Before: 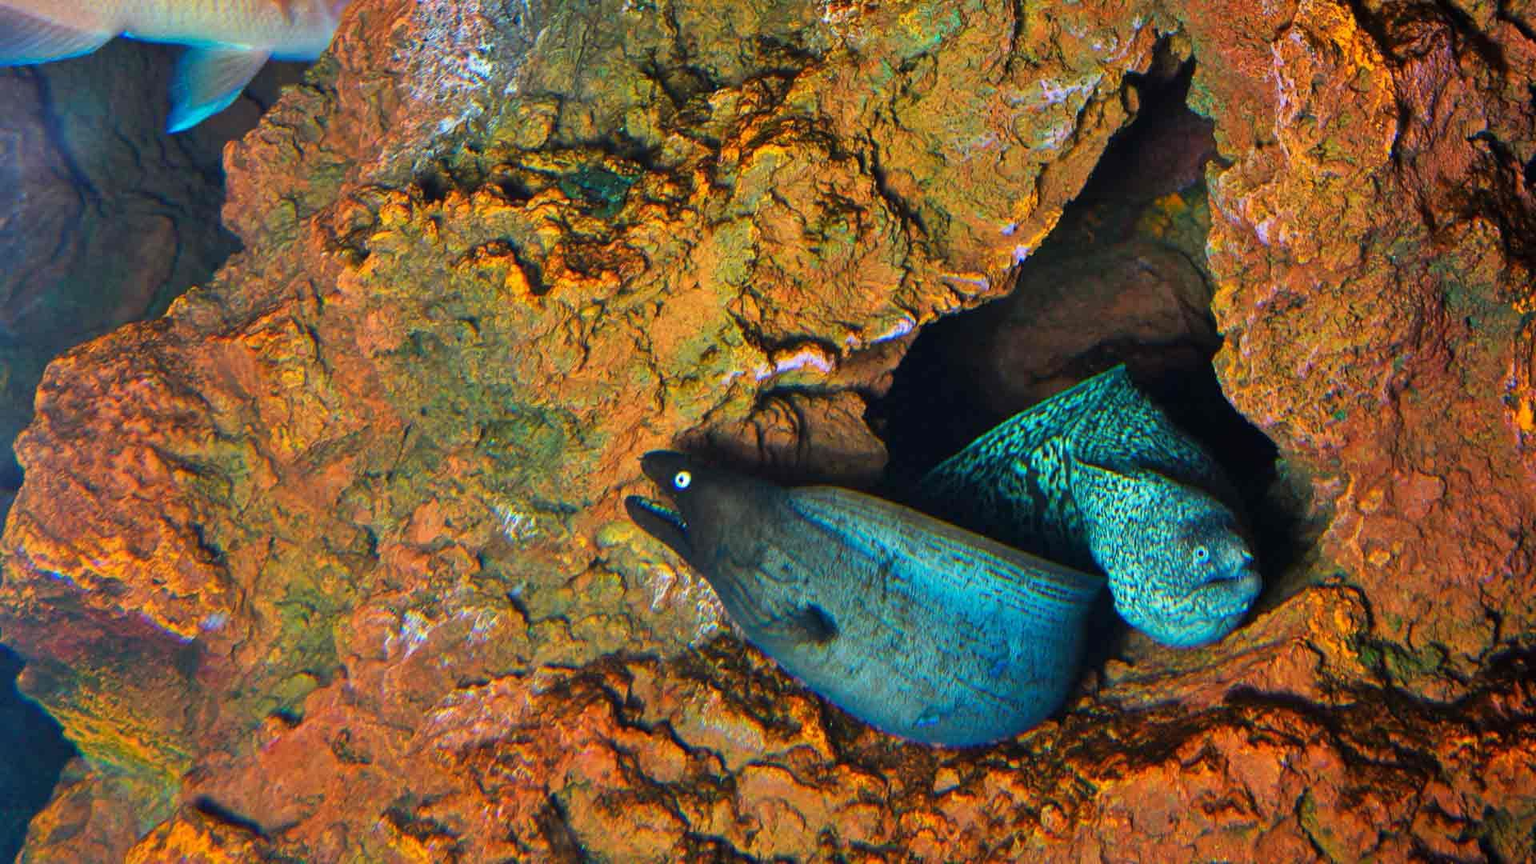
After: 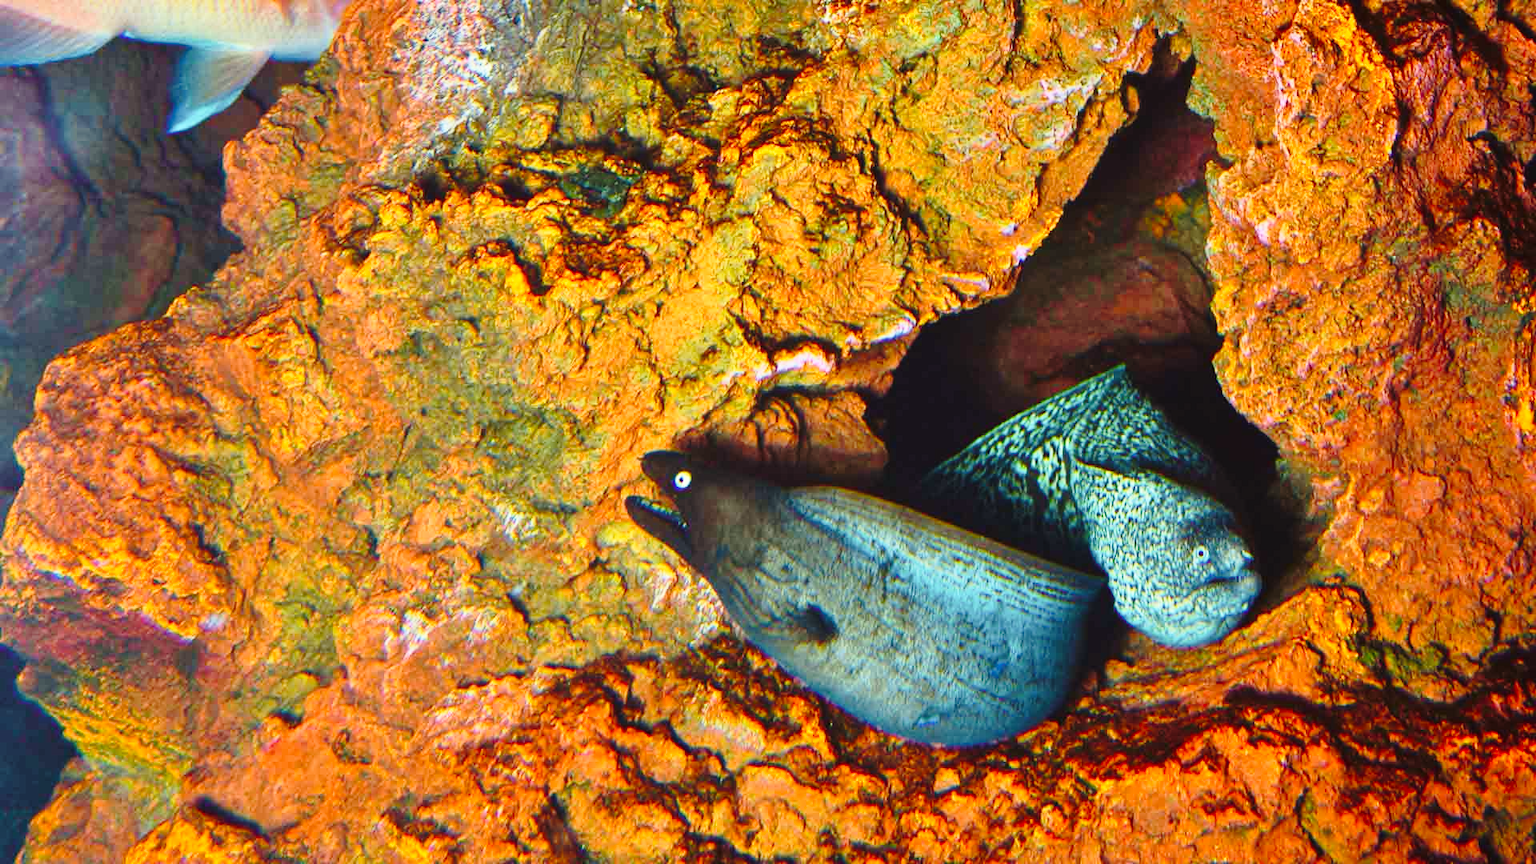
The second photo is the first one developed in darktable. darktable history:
base curve: curves: ch0 [(0, 0) (0.028, 0.03) (0.121, 0.232) (0.46, 0.748) (0.859, 0.968) (1, 1)], preserve colors none
color balance: mode lift, gamma, gain (sRGB), lift [1, 1.049, 1, 1]
rgb levels: preserve colors max RGB
white balance: red 1.029, blue 0.92
tone curve: curves: ch0 [(0, 0.024) (0.119, 0.146) (0.474, 0.464) (0.718, 0.721) (0.817, 0.839) (1, 0.998)]; ch1 [(0, 0) (0.377, 0.416) (0.439, 0.451) (0.477, 0.477) (0.501, 0.497) (0.538, 0.544) (0.58, 0.602) (0.664, 0.676) (0.783, 0.804) (1, 1)]; ch2 [(0, 0) (0.38, 0.405) (0.463, 0.456) (0.498, 0.497) (0.524, 0.535) (0.578, 0.576) (0.648, 0.665) (1, 1)], color space Lab, independent channels, preserve colors none
exposure: exposure -0.064 EV, compensate highlight preservation false
